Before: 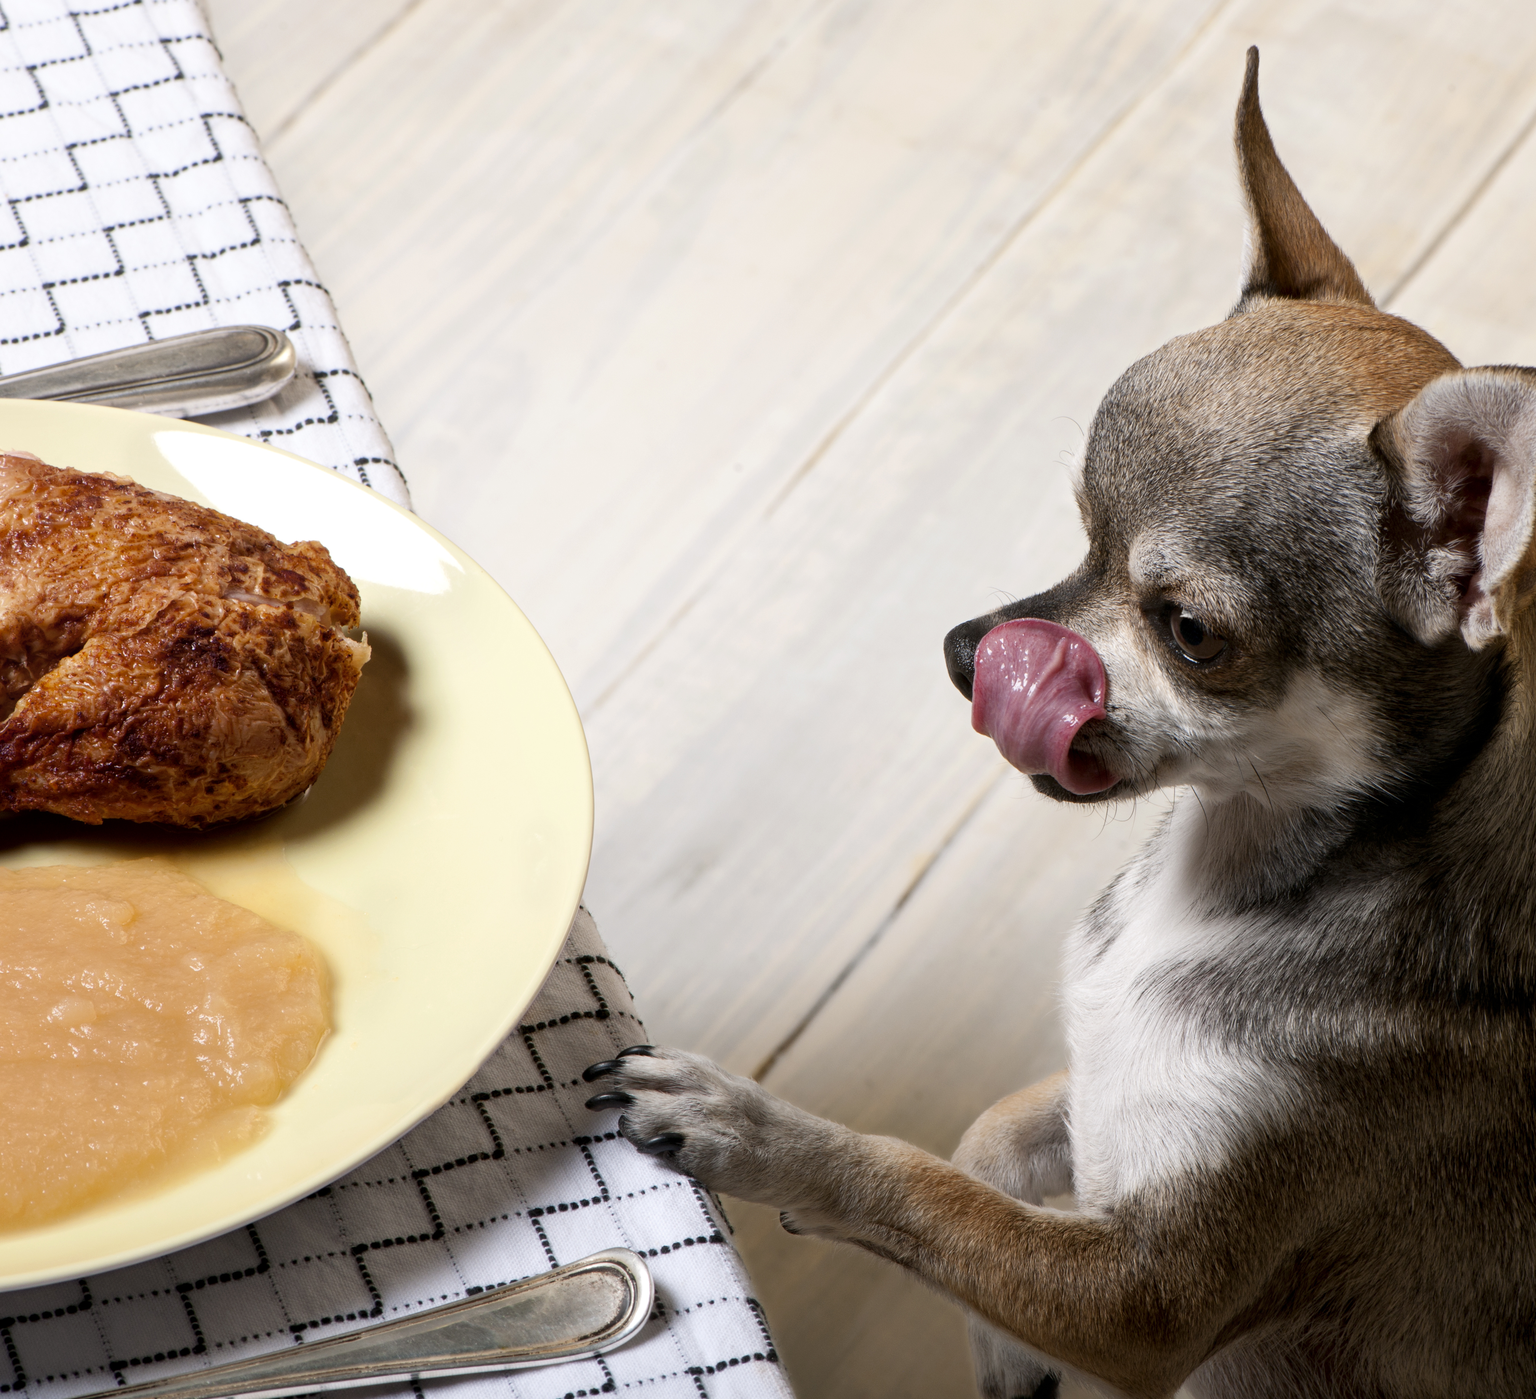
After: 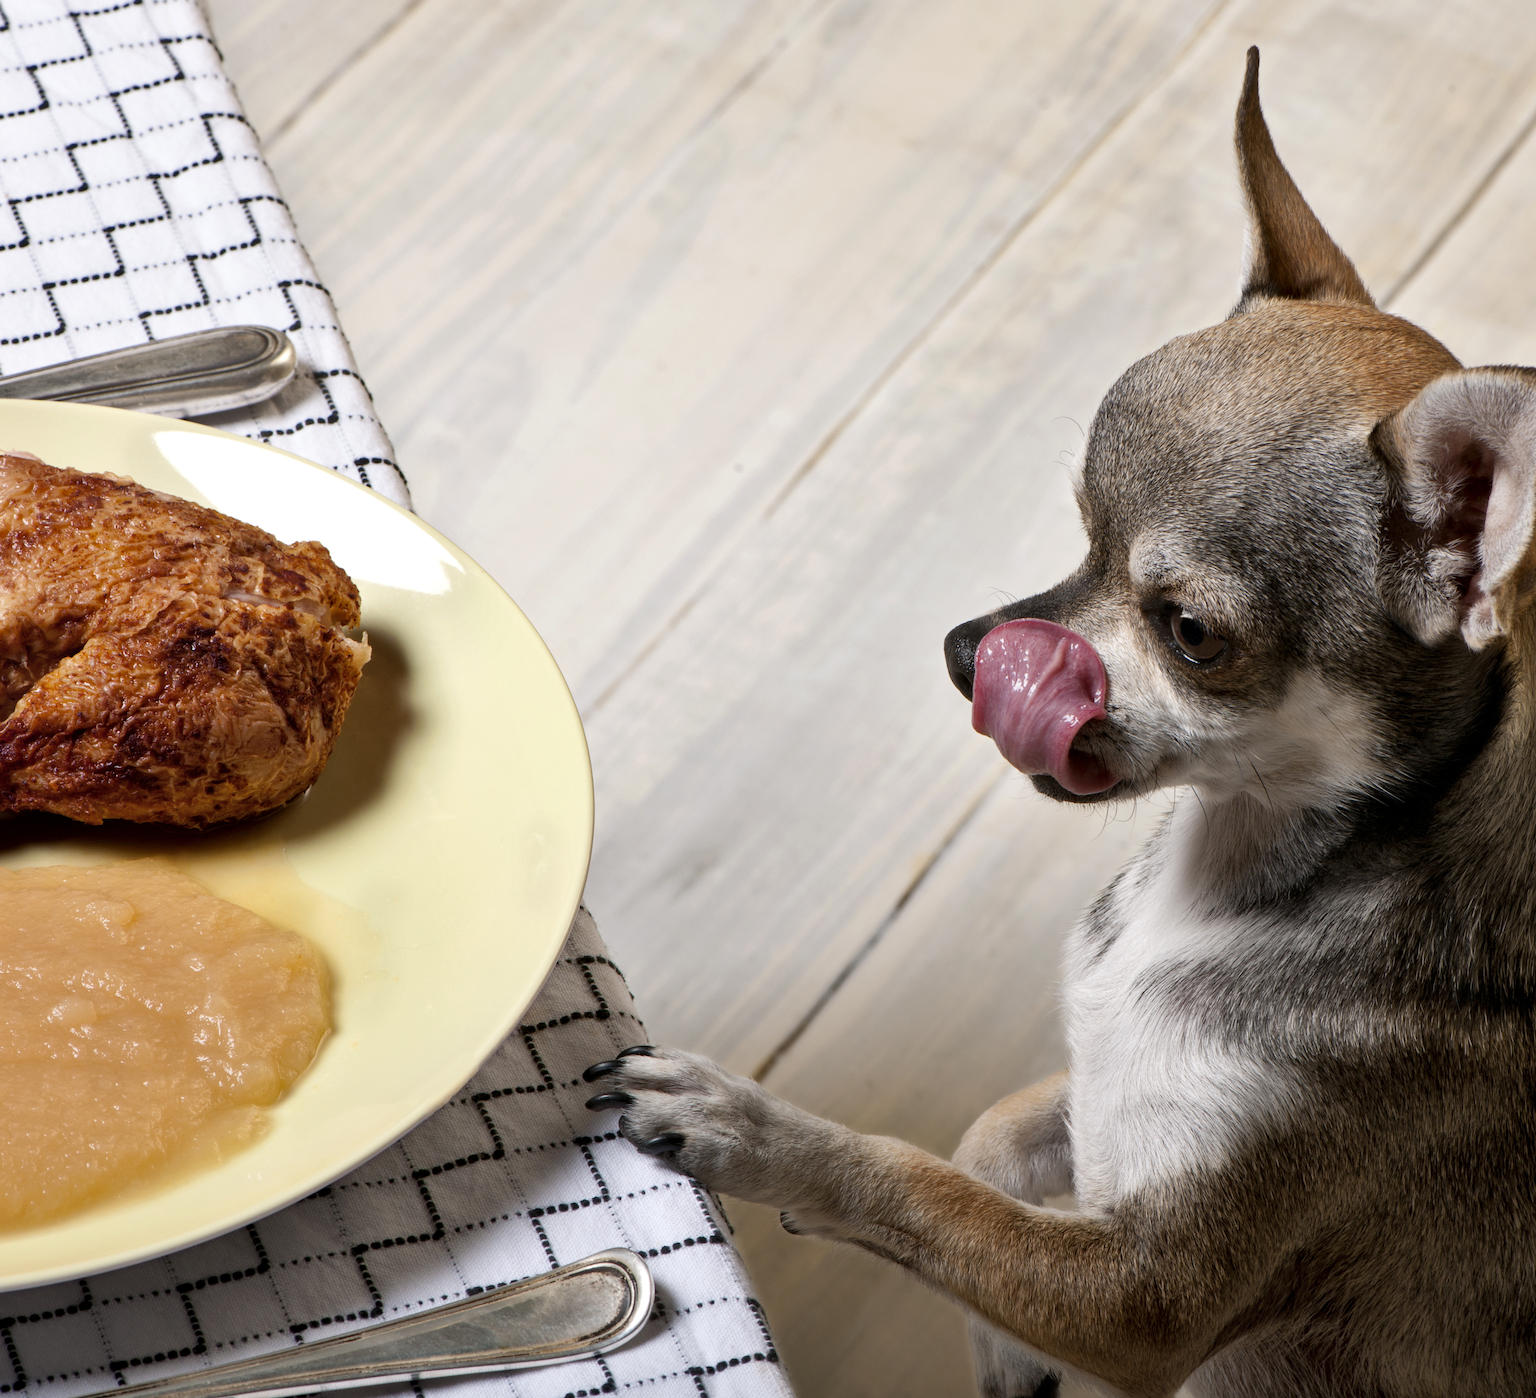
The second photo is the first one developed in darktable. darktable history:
shadows and highlights: shadows 33.22, highlights -46.23, compress 49.77%, soften with gaussian
